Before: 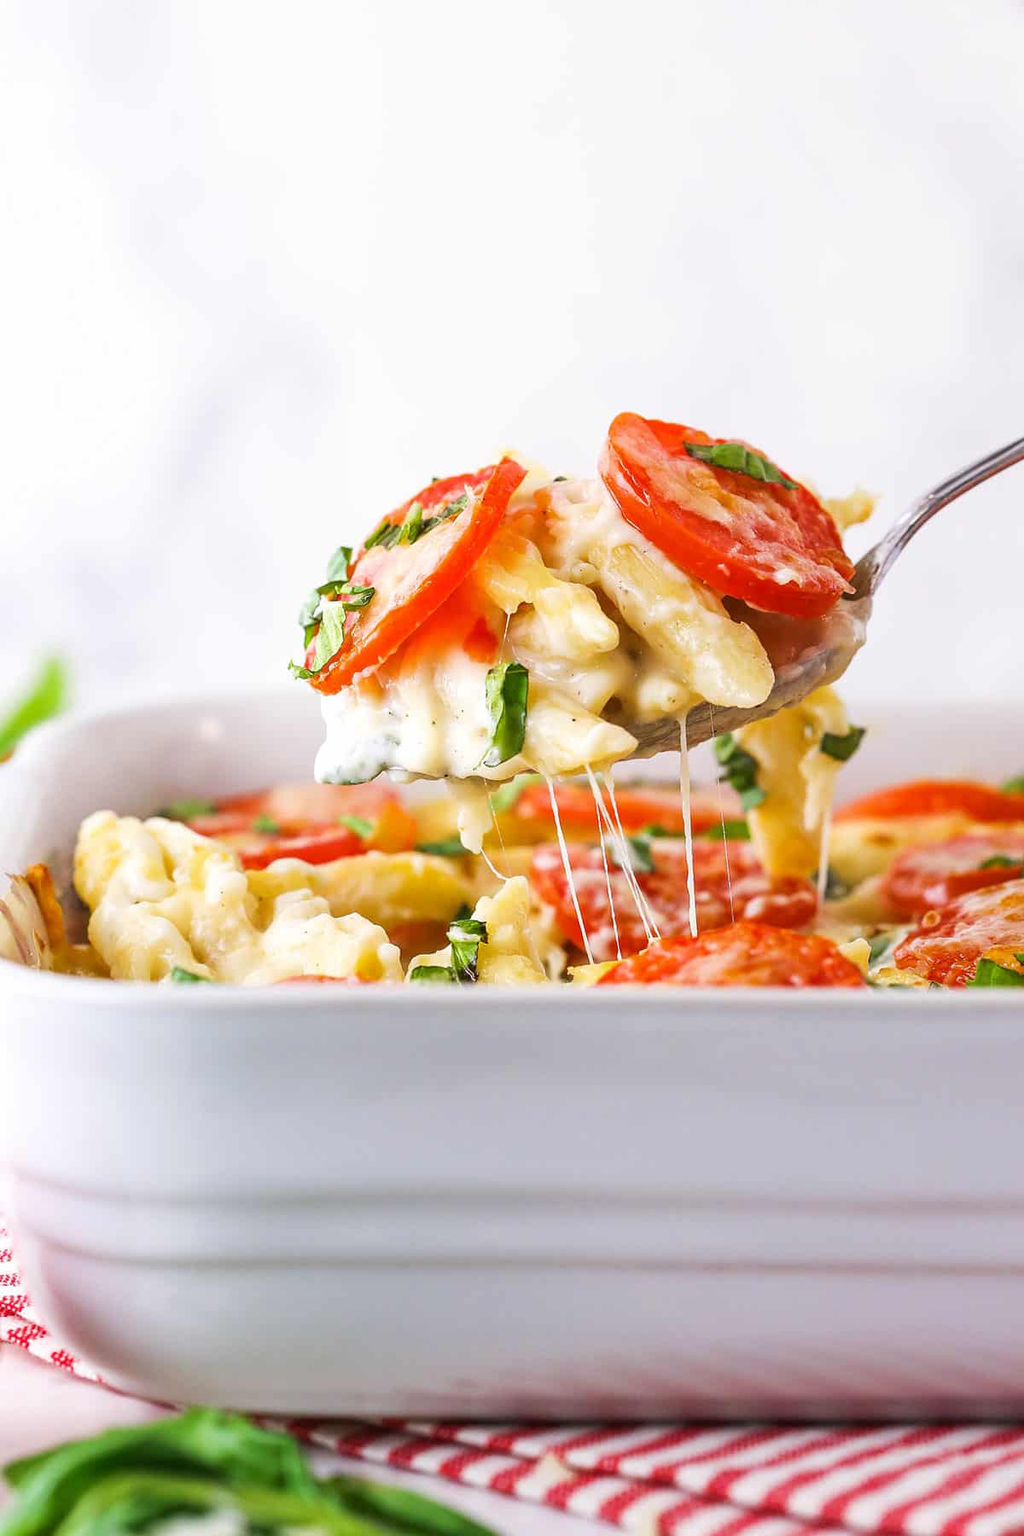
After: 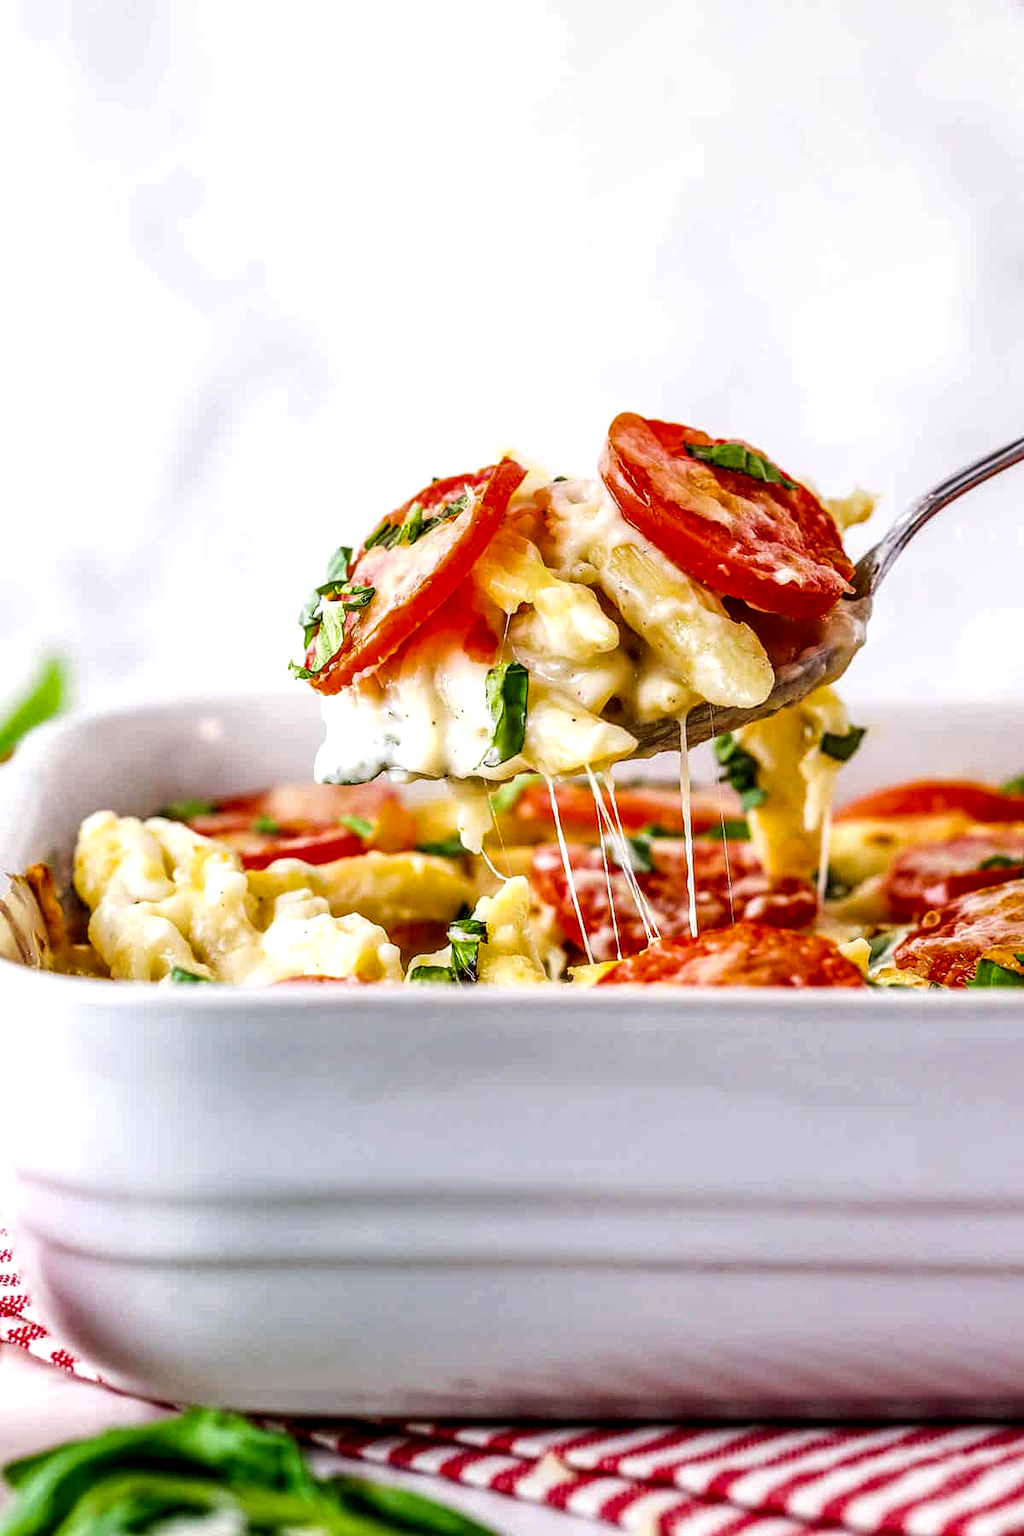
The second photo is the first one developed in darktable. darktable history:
color balance rgb: shadows lift › luminance -19.629%, global offset › hue 169.72°, linear chroma grading › global chroma 14.53%, perceptual saturation grading › global saturation 0.404%
local contrast: highlights 2%, shadows 3%, detail 182%
